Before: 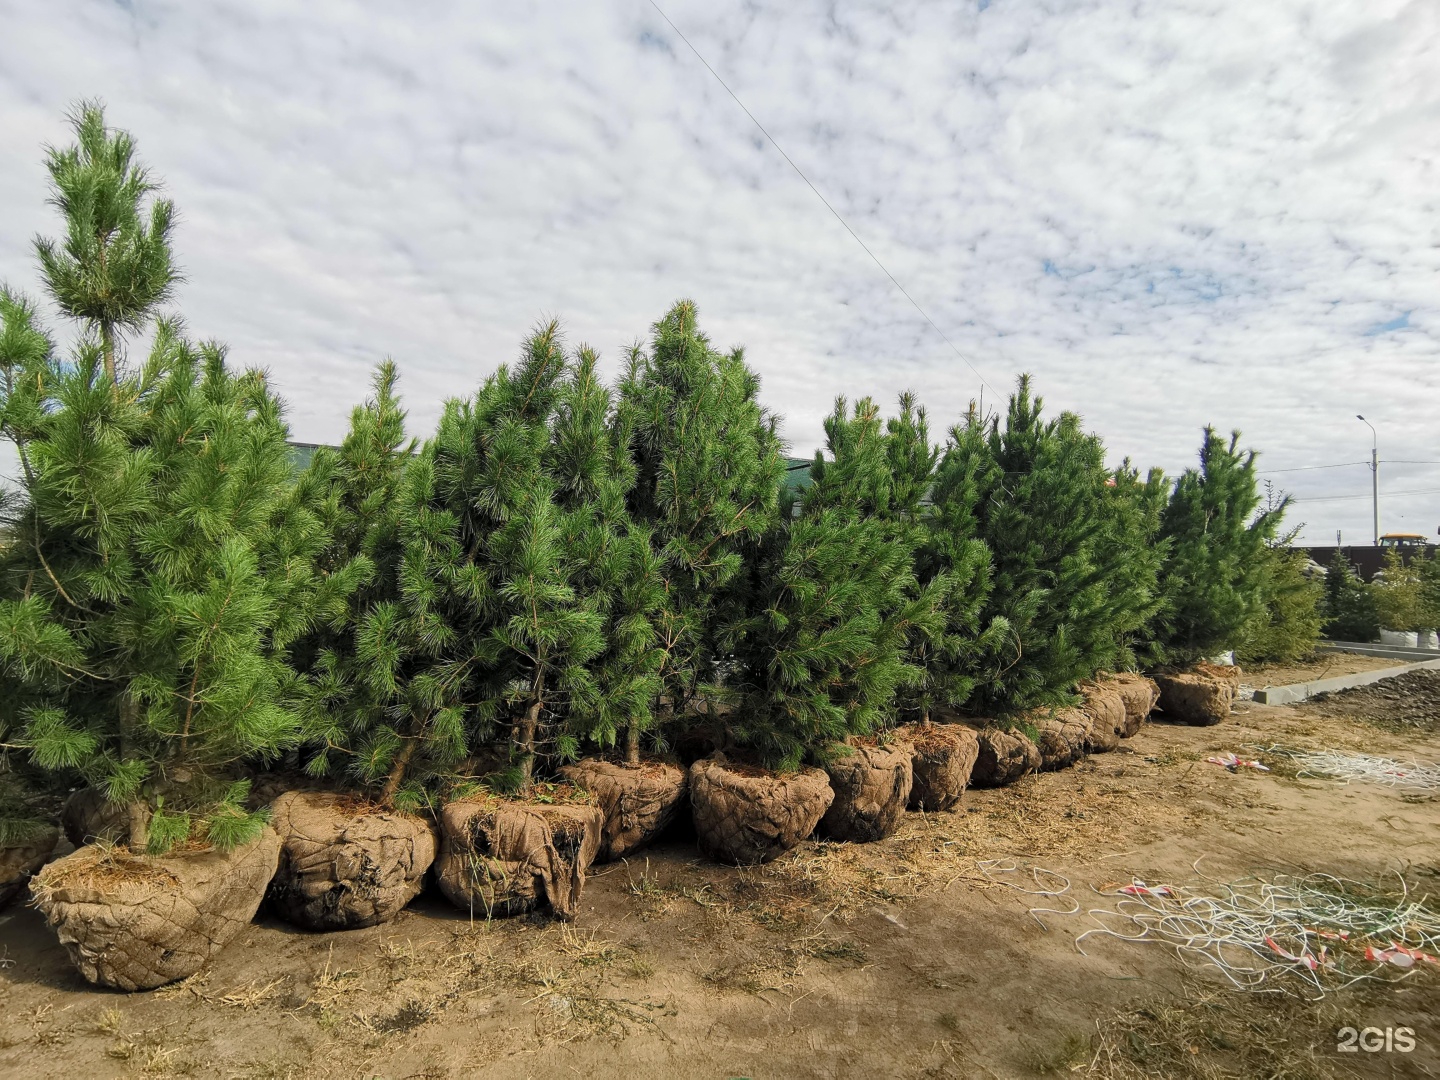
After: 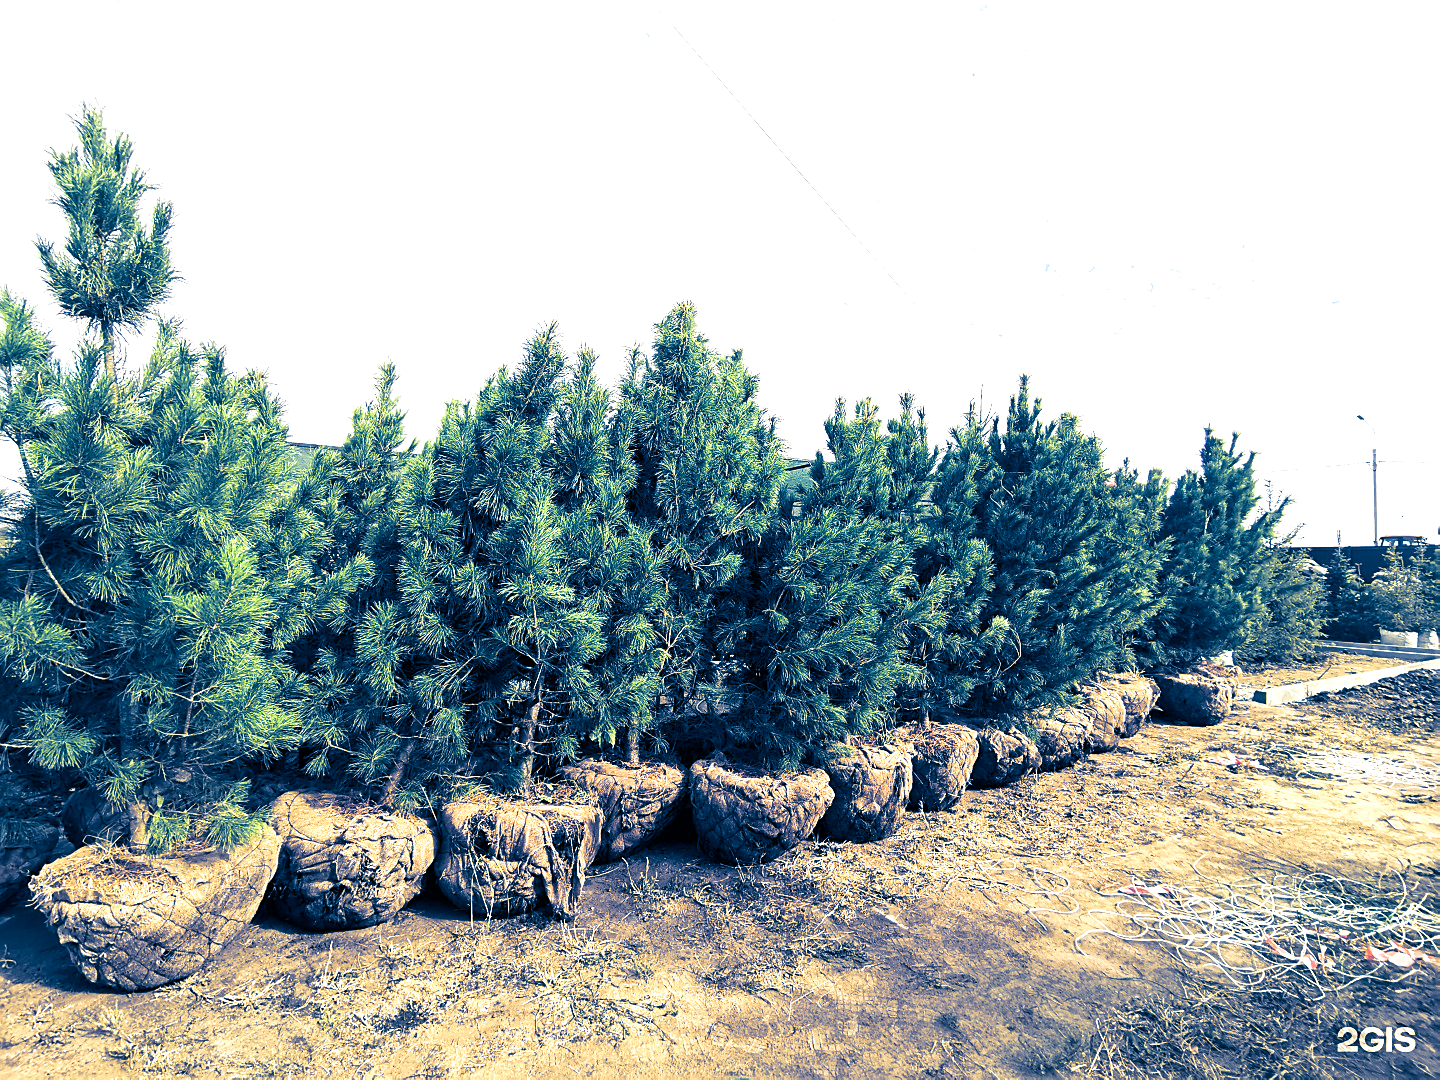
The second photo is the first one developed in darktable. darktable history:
sharpen: on, module defaults
split-toning: shadows › hue 226.8°, shadows › saturation 1, highlights › saturation 0, balance -61.41
exposure: black level correction 0, exposure 1.3 EV, compensate exposure bias true, compensate highlight preservation false
